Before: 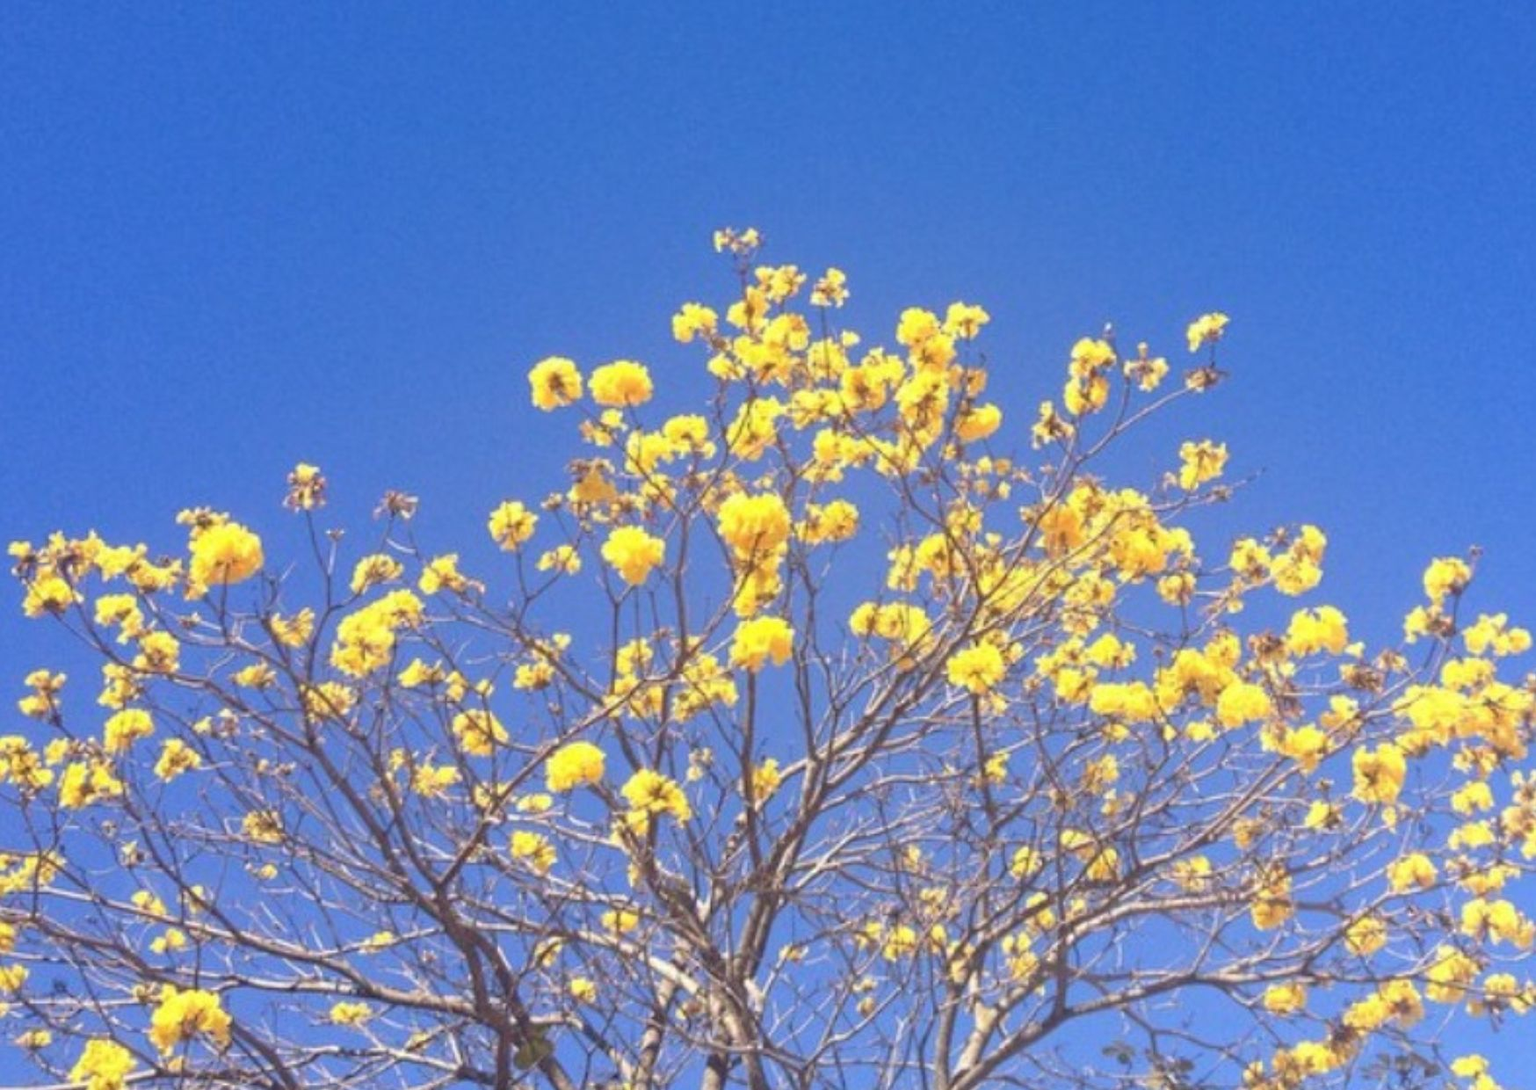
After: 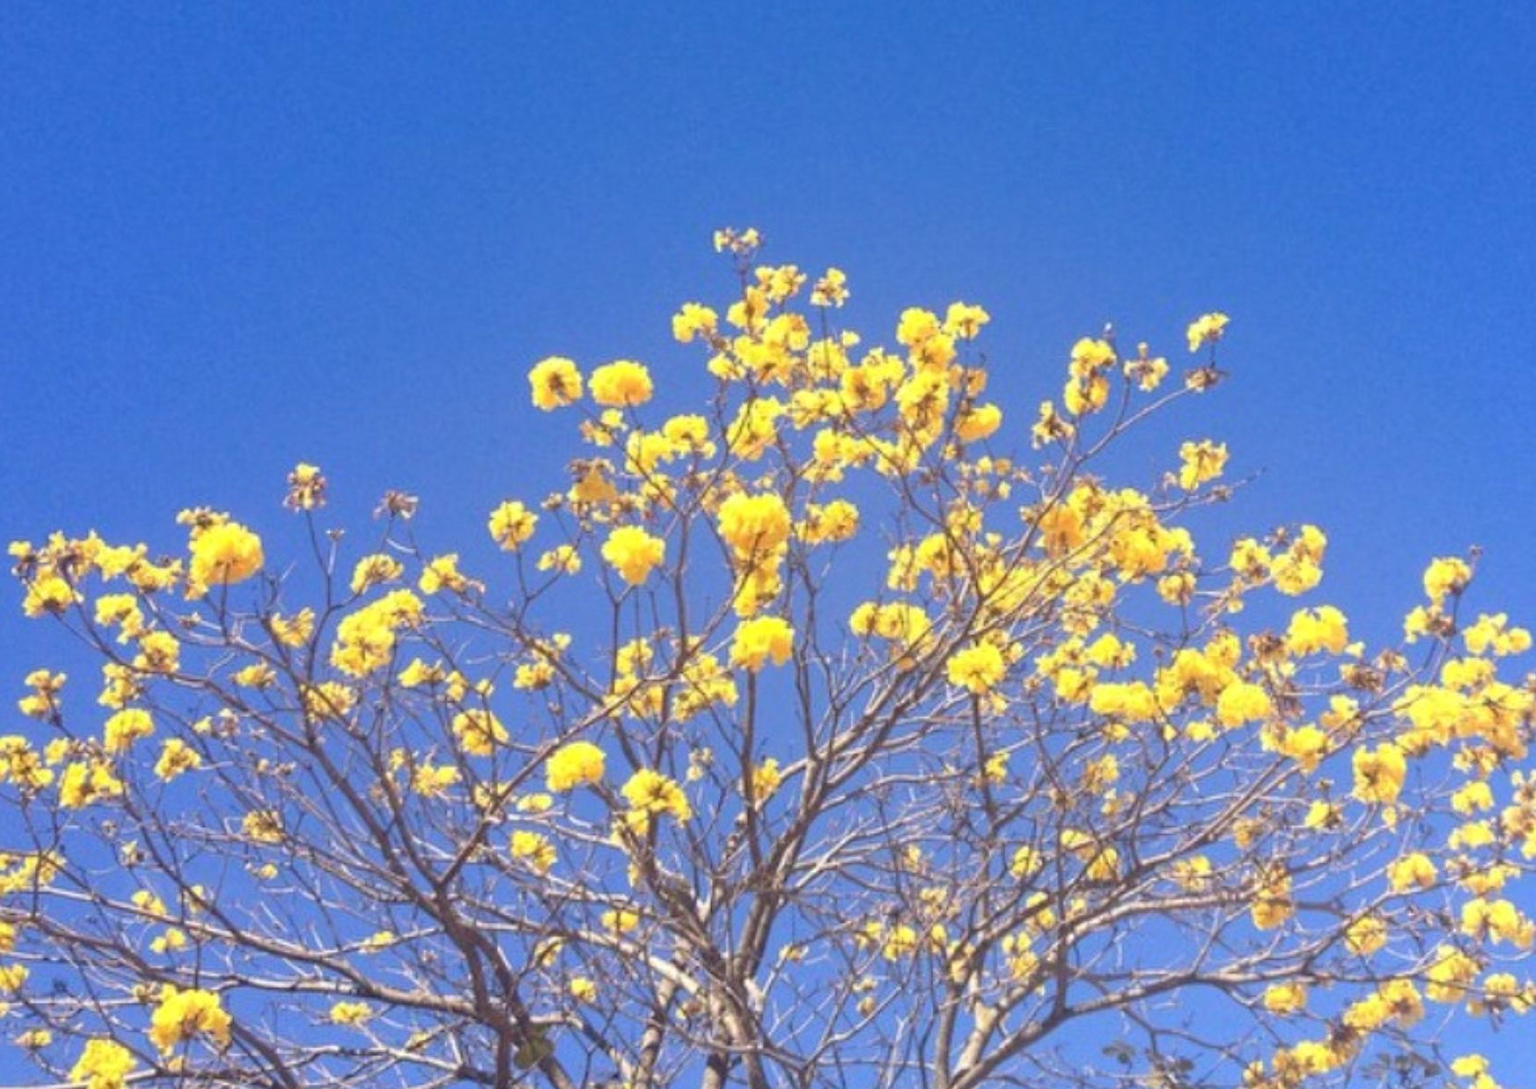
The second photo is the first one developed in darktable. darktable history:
exposure: black level correction 0.002, exposure -0.101 EV, compensate highlight preservation false
levels: mode automatic, levels [0, 0.43, 0.859]
